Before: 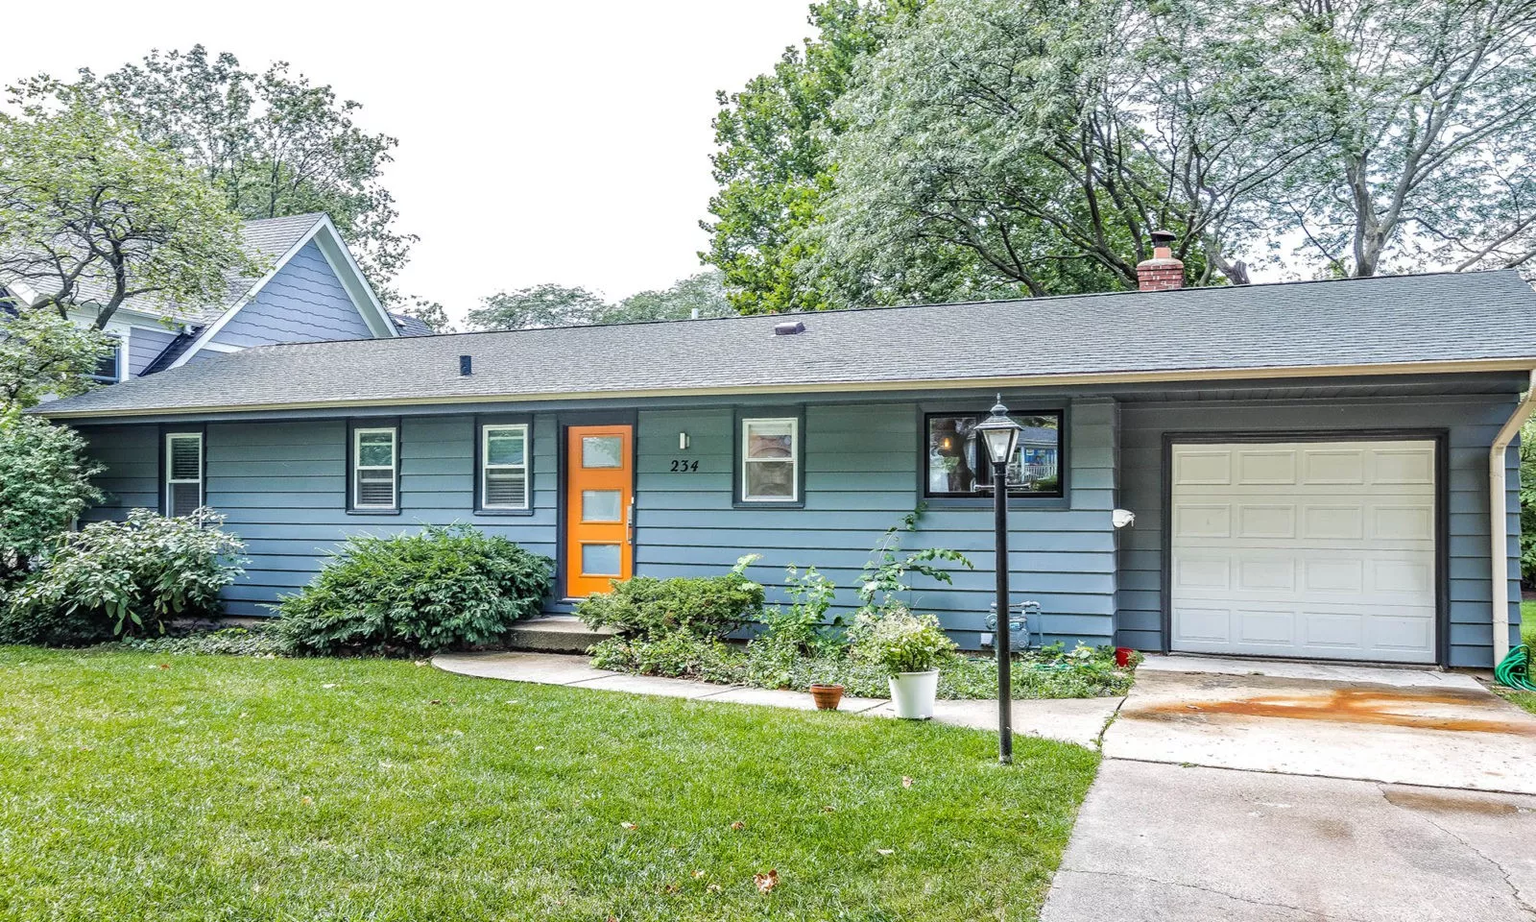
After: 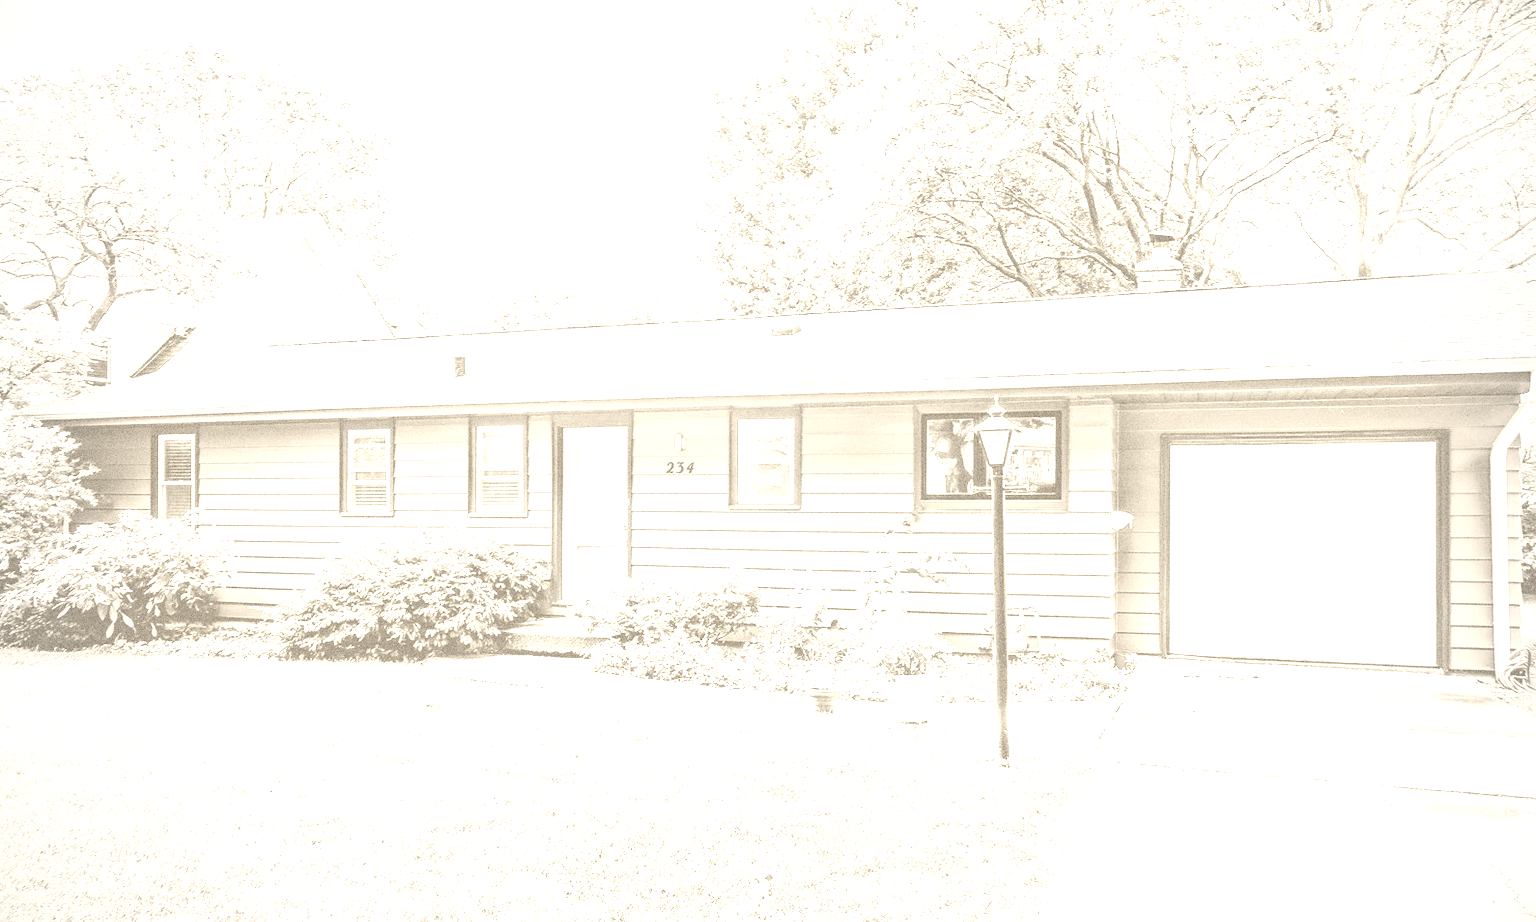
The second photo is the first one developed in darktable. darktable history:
base curve: curves: ch0 [(0, 0.003) (0.001, 0.002) (0.006, 0.004) (0.02, 0.022) (0.048, 0.086) (0.094, 0.234) (0.162, 0.431) (0.258, 0.629) (0.385, 0.8) (0.548, 0.918) (0.751, 0.988) (1, 1)], preserve colors none
crop and rotate: left 0.614%, top 0.179%, bottom 0.309%
colorize: hue 36°, saturation 71%, lightness 80.79%
grain: strength 49.07%
color correction: highlights a* 3.84, highlights b* 5.07
vignetting: fall-off radius 60.92%
